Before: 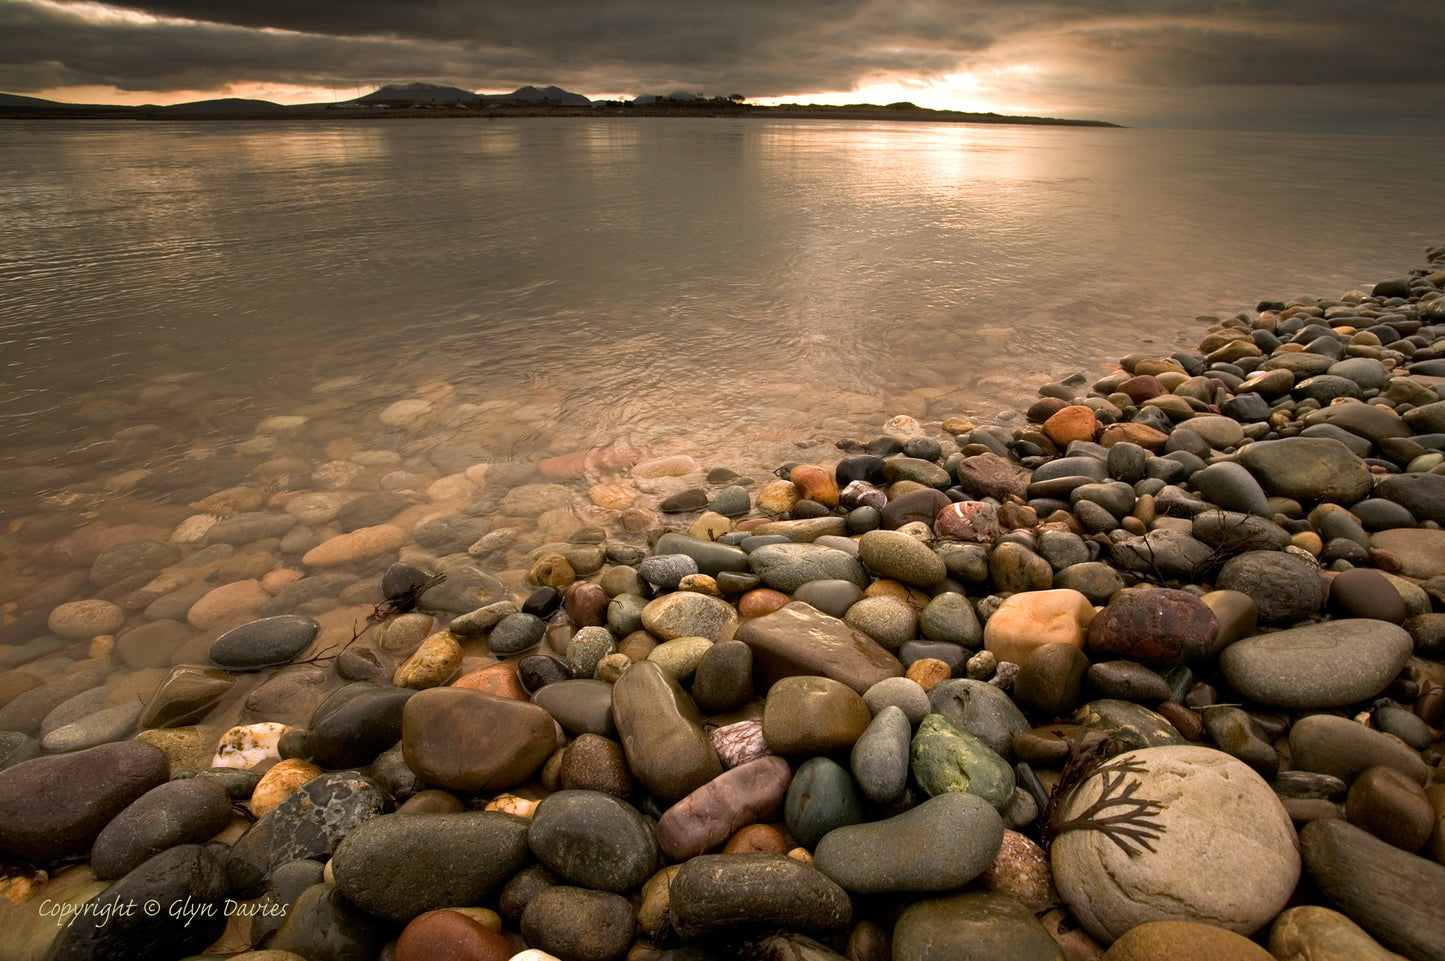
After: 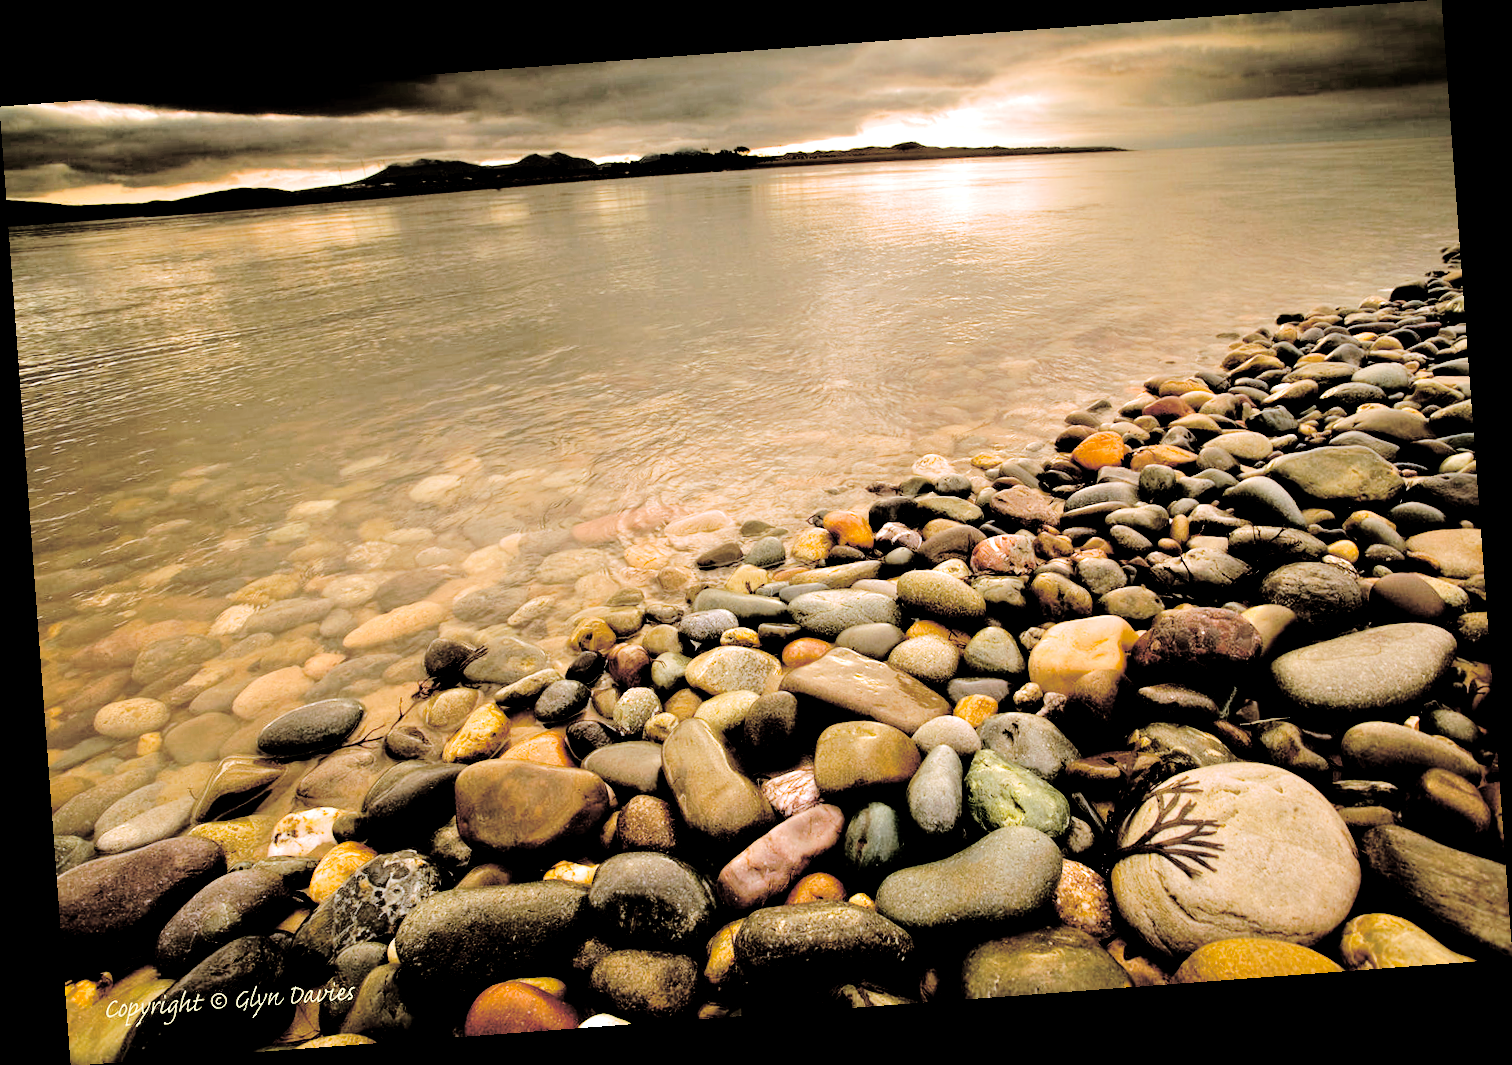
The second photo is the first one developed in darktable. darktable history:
rotate and perspective: rotation -4.25°, automatic cropping off
tone curve: curves: ch0 [(0, 0) (0.003, 0.002) (0.011, 0.007) (0.025, 0.014) (0.044, 0.023) (0.069, 0.033) (0.1, 0.052) (0.136, 0.081) (0.177, 0.134) (0.224, 0.205) (0.277, 0.296) (0.335, 0.401) (0.399, 0.501) (0.468, 0.589) (0.543, 0.658) (0.623, 0.738) (0.709, 0.804) (0.801, 0.871) (0.898, 0.93) (1, 1)], preserve colors none
split-toning: shadows › hue 46.8°, shadows › saturation 0.17, highlights › hue 316.8°, highlights › saturation 0.27, balance -51.82
exposure: black level correction 0.025, exposure 0.182 EV, compensate highlight preservation false
tone equalizer: -7 EV 0.15 EV, -6 EV 0.6 EV, -5 EV 1.15 EV, -4 EV 1.33 EV, -3 EV 1.15 EV, -2 EV 0.6 EV, -1 EV 0.15 EV, mask exposure compensation -0.5 EV
